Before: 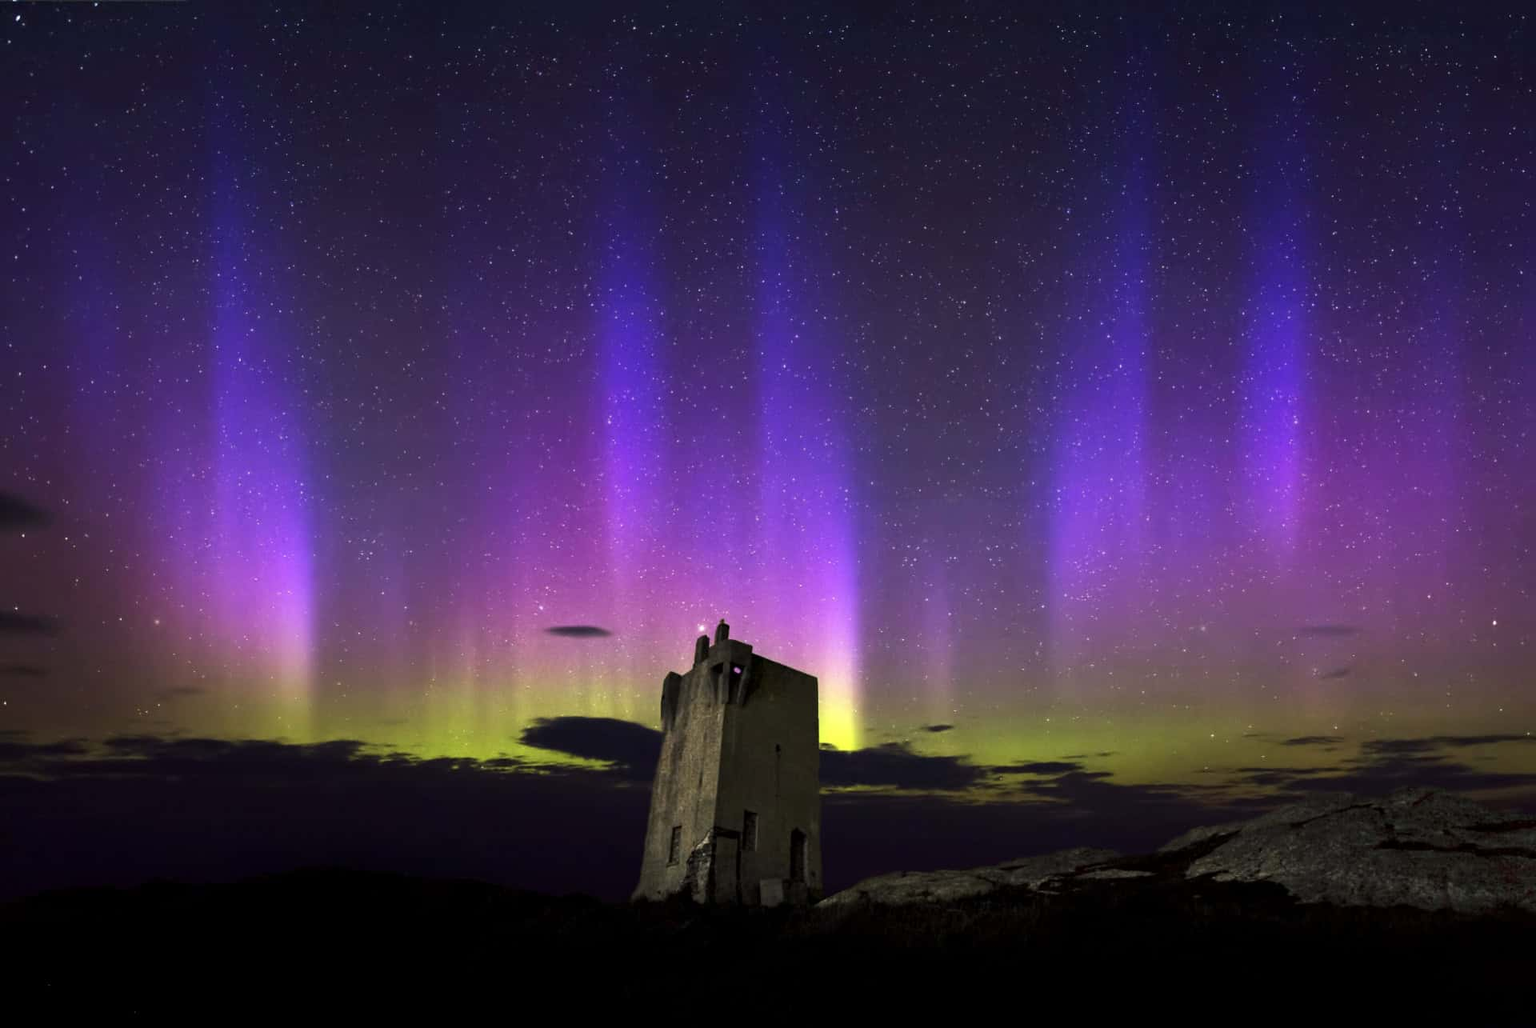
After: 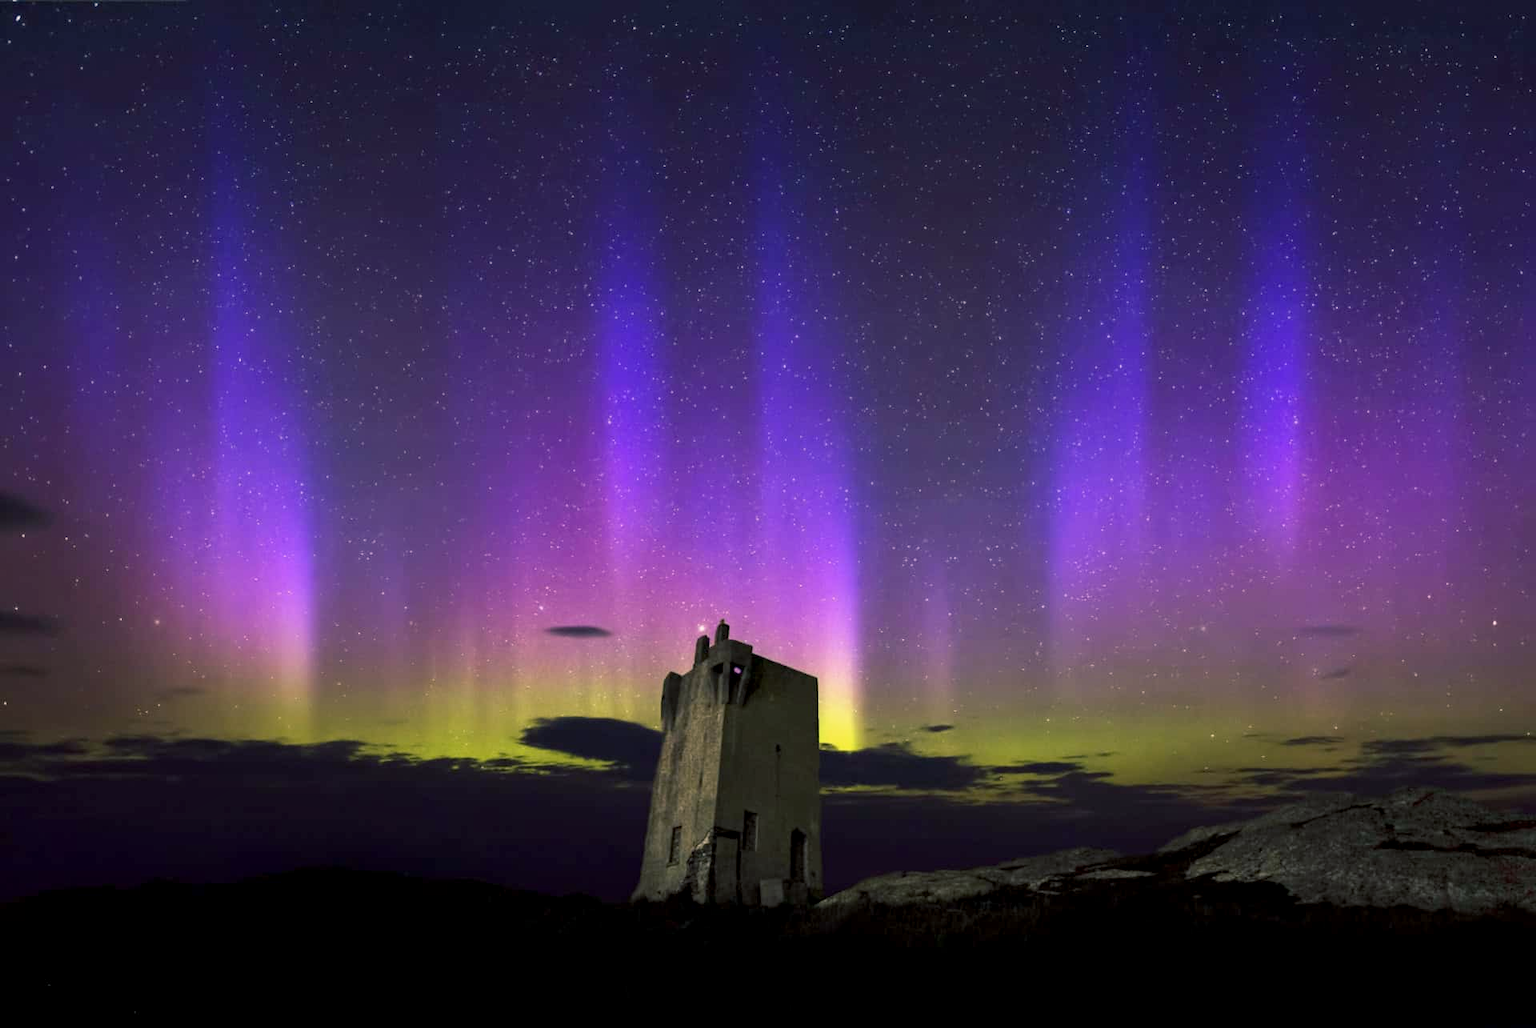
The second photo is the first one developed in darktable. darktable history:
color balance rgb: shadows lift › chroma 5.396%, shadows lift › hue 238.63°, power › chroma 0.7%, power › hue 60°, highlights gain › chroma 1.389%, highlights gain › hue 50.88°, perceptual saturation grading › global saturation 0.306%, contrast -9.816%
local contrast: highlights 101%, shadows 101%, detail 120%, midtone range 0.2
